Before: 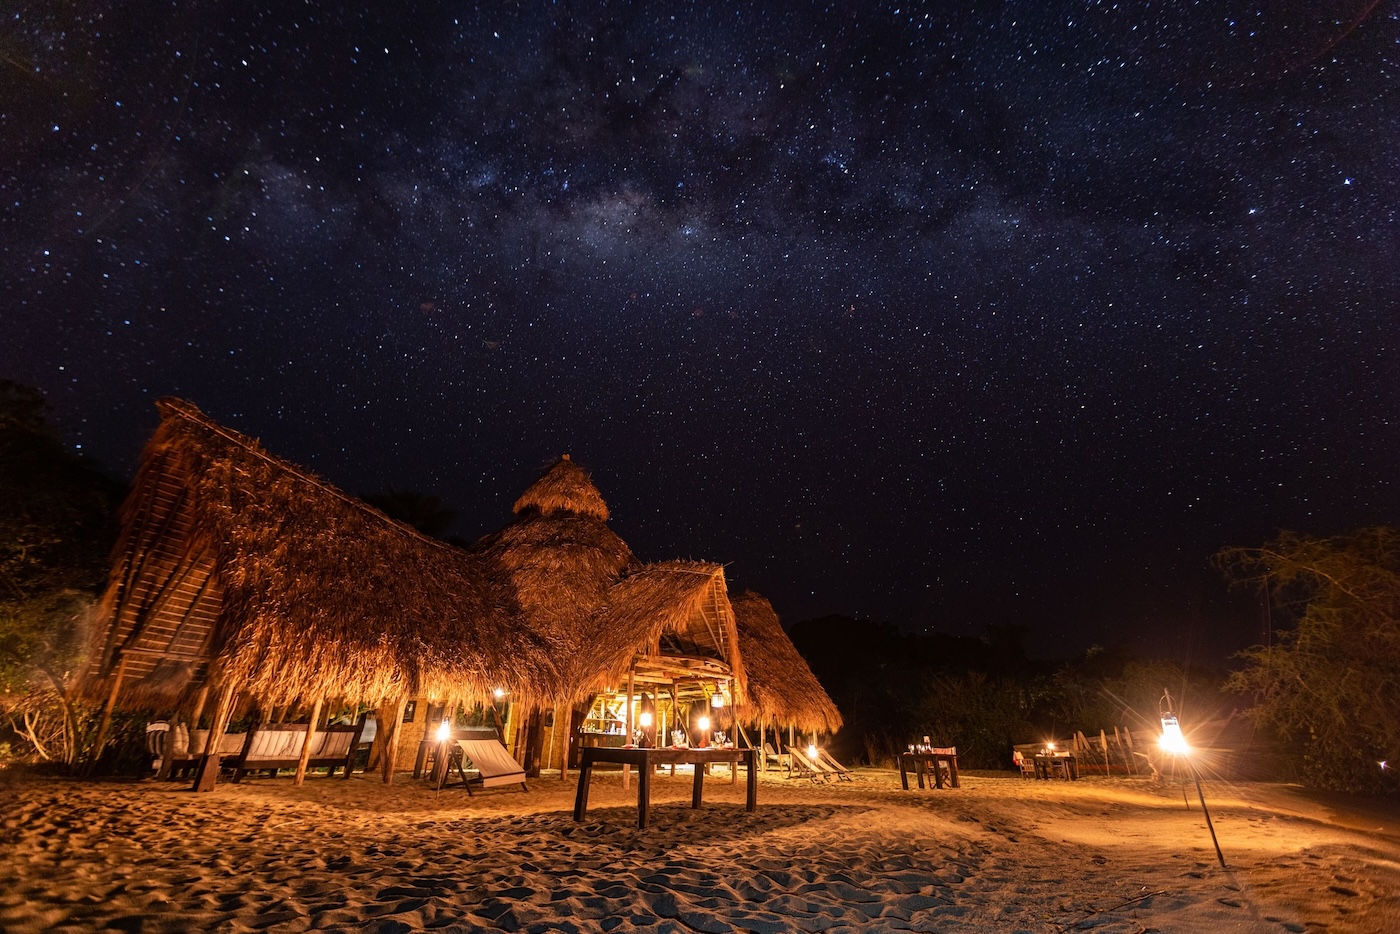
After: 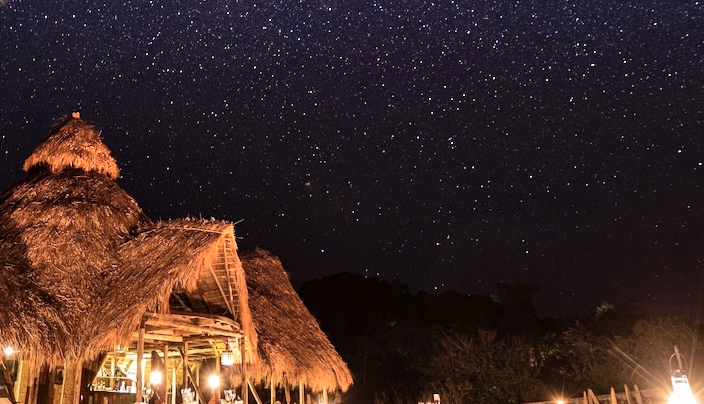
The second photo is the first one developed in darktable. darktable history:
shadows and highlights: shadows 60, soften with gaussian
contrast brightness saturation: contrast 0.11, saturation -0.17
crop: left 35.03%, top 36.625%, right 14.663%, bottom 20.057%
local contrast: mode bilateral grid, contrast 20, coarseness 50, detail 120%, midtone range 0.2
